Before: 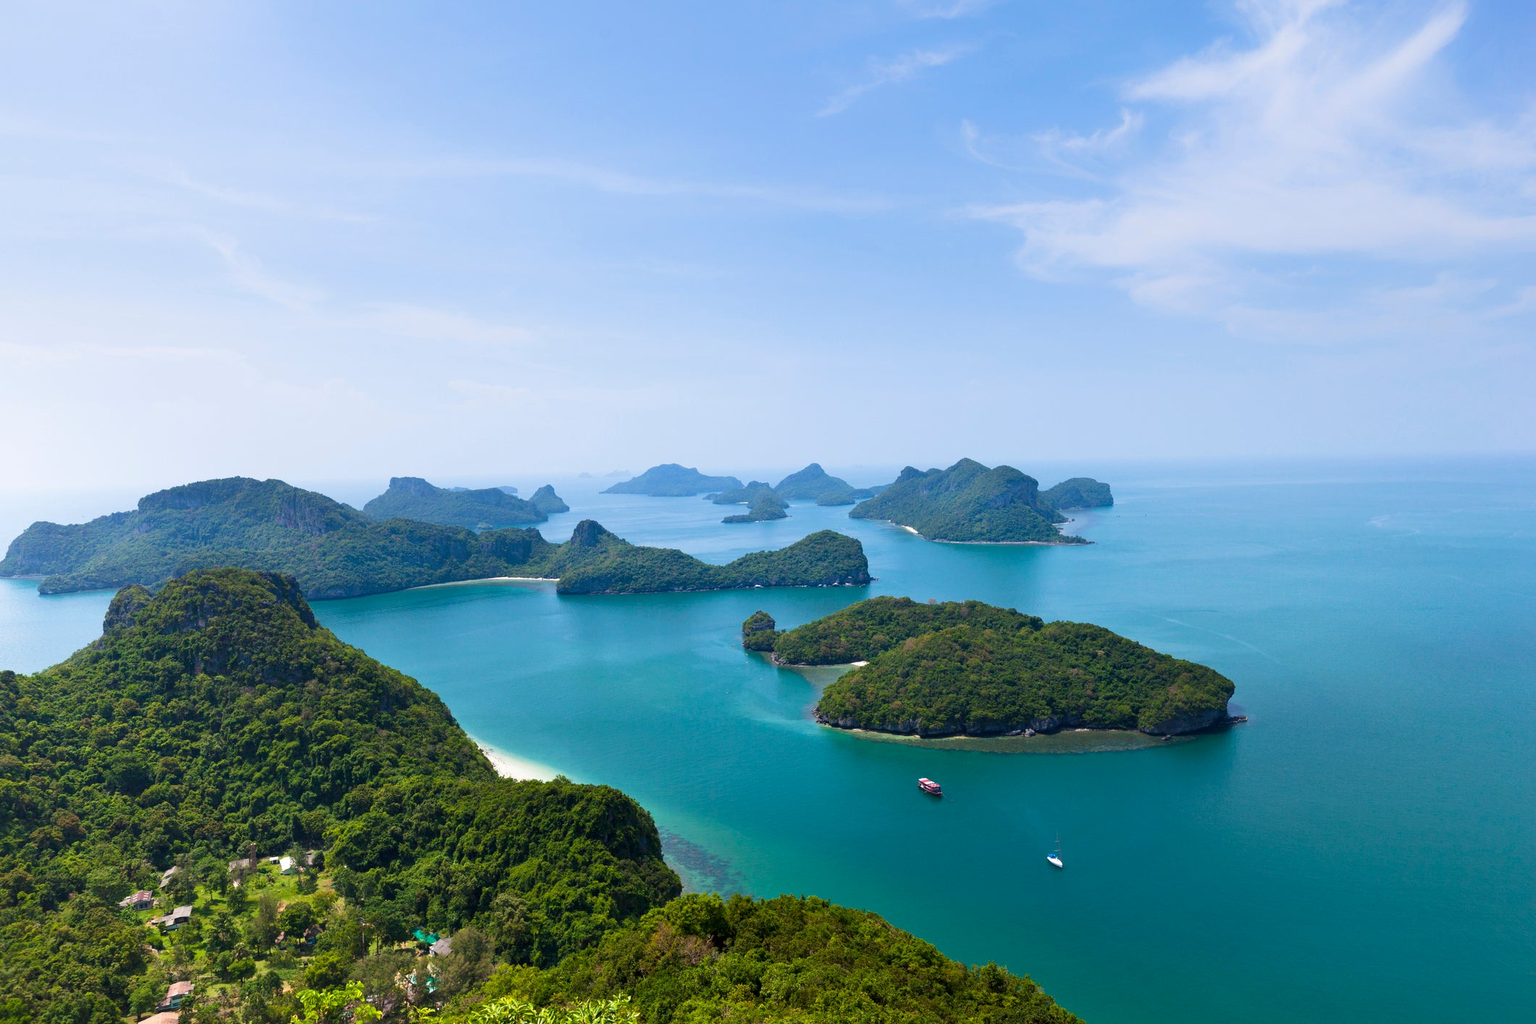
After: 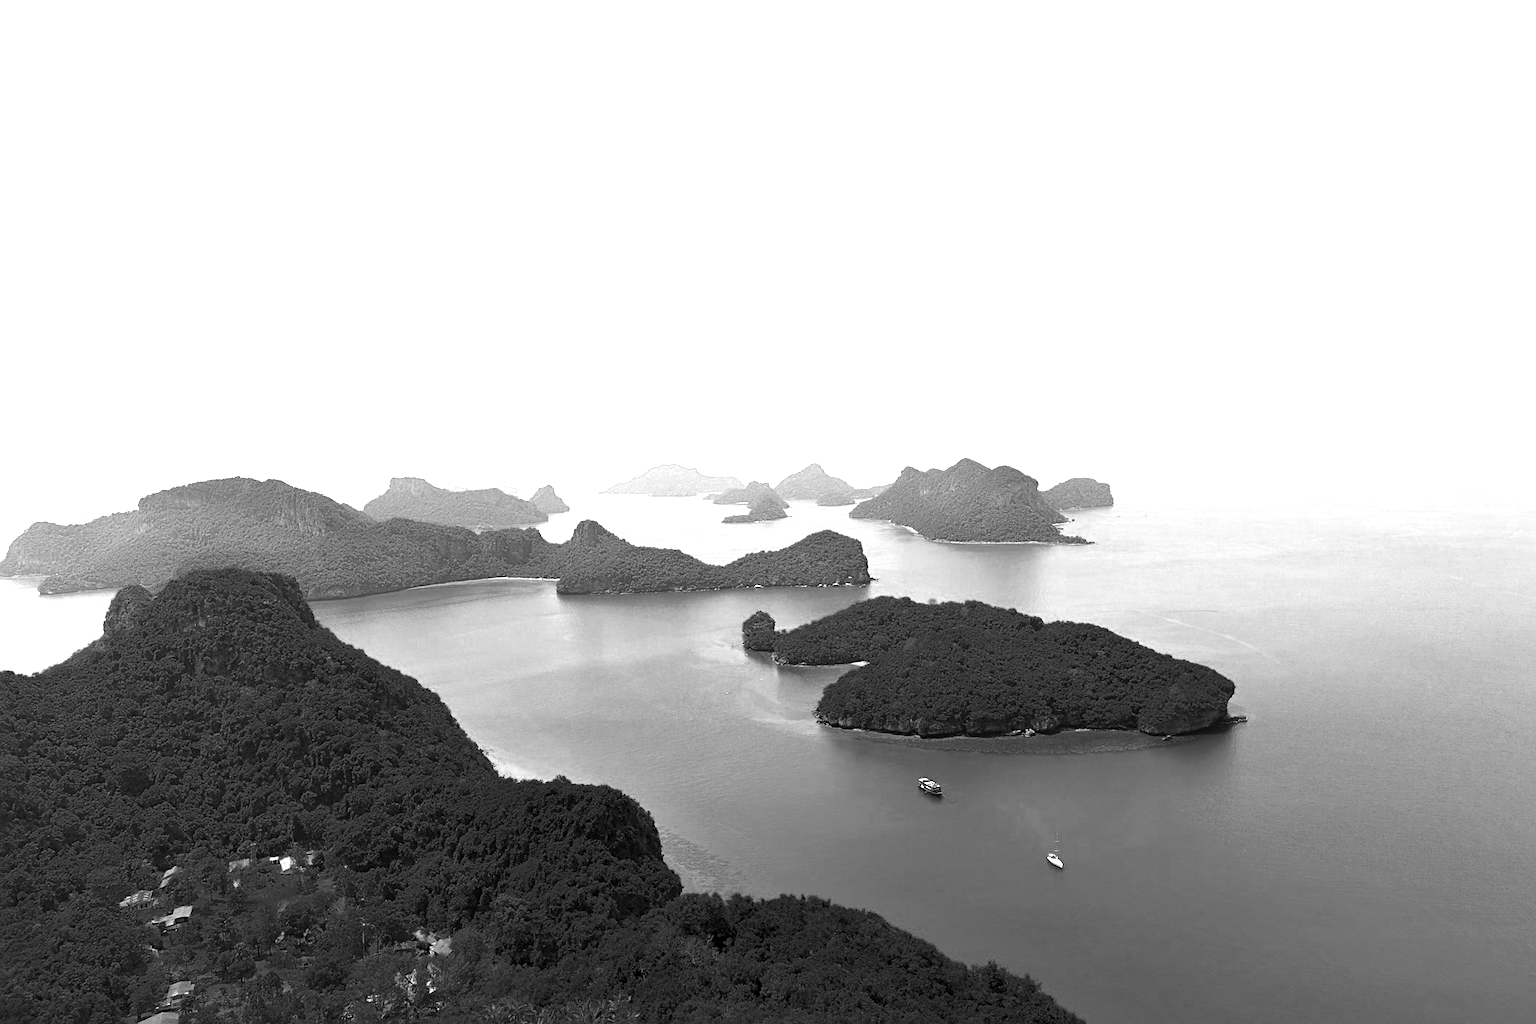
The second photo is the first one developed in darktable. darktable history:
sharpen: radius 2.524, amount 0.319
color zones: curves: ch0 [(0.287, 0.048) (0.493, 0.484) (0.737, 0.816)]; ch1 [(0, 0) (0.143, 0) (0.286, 0) (0.429, 0) (0.571, 0) (0.714, 0) (0.857, 0)]
